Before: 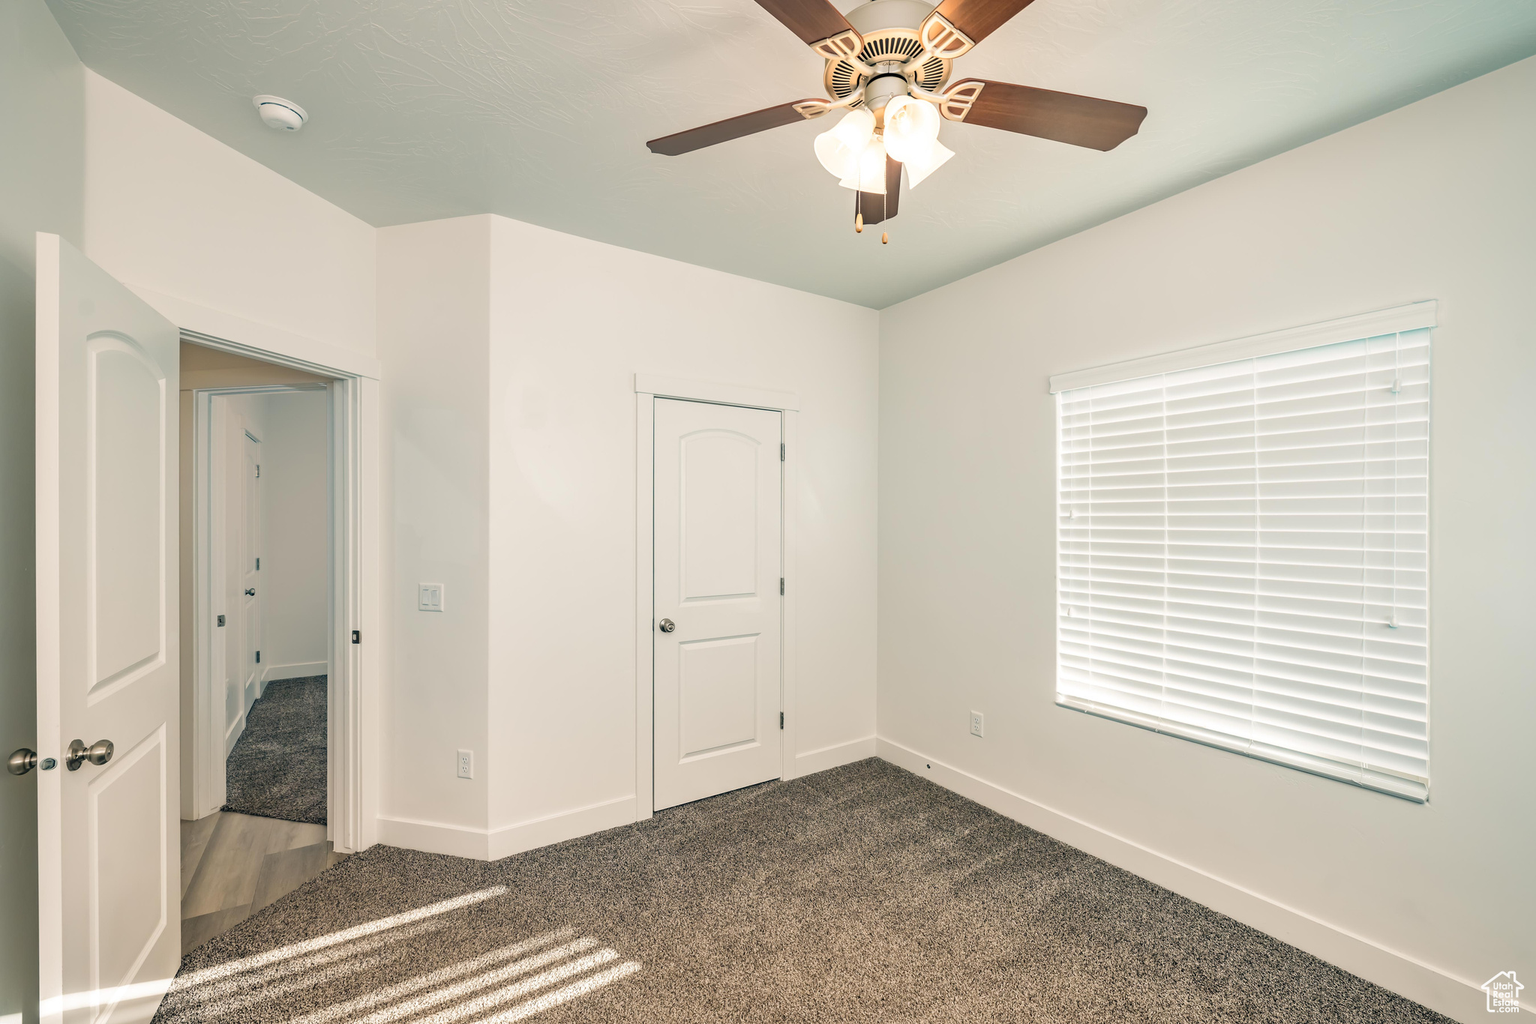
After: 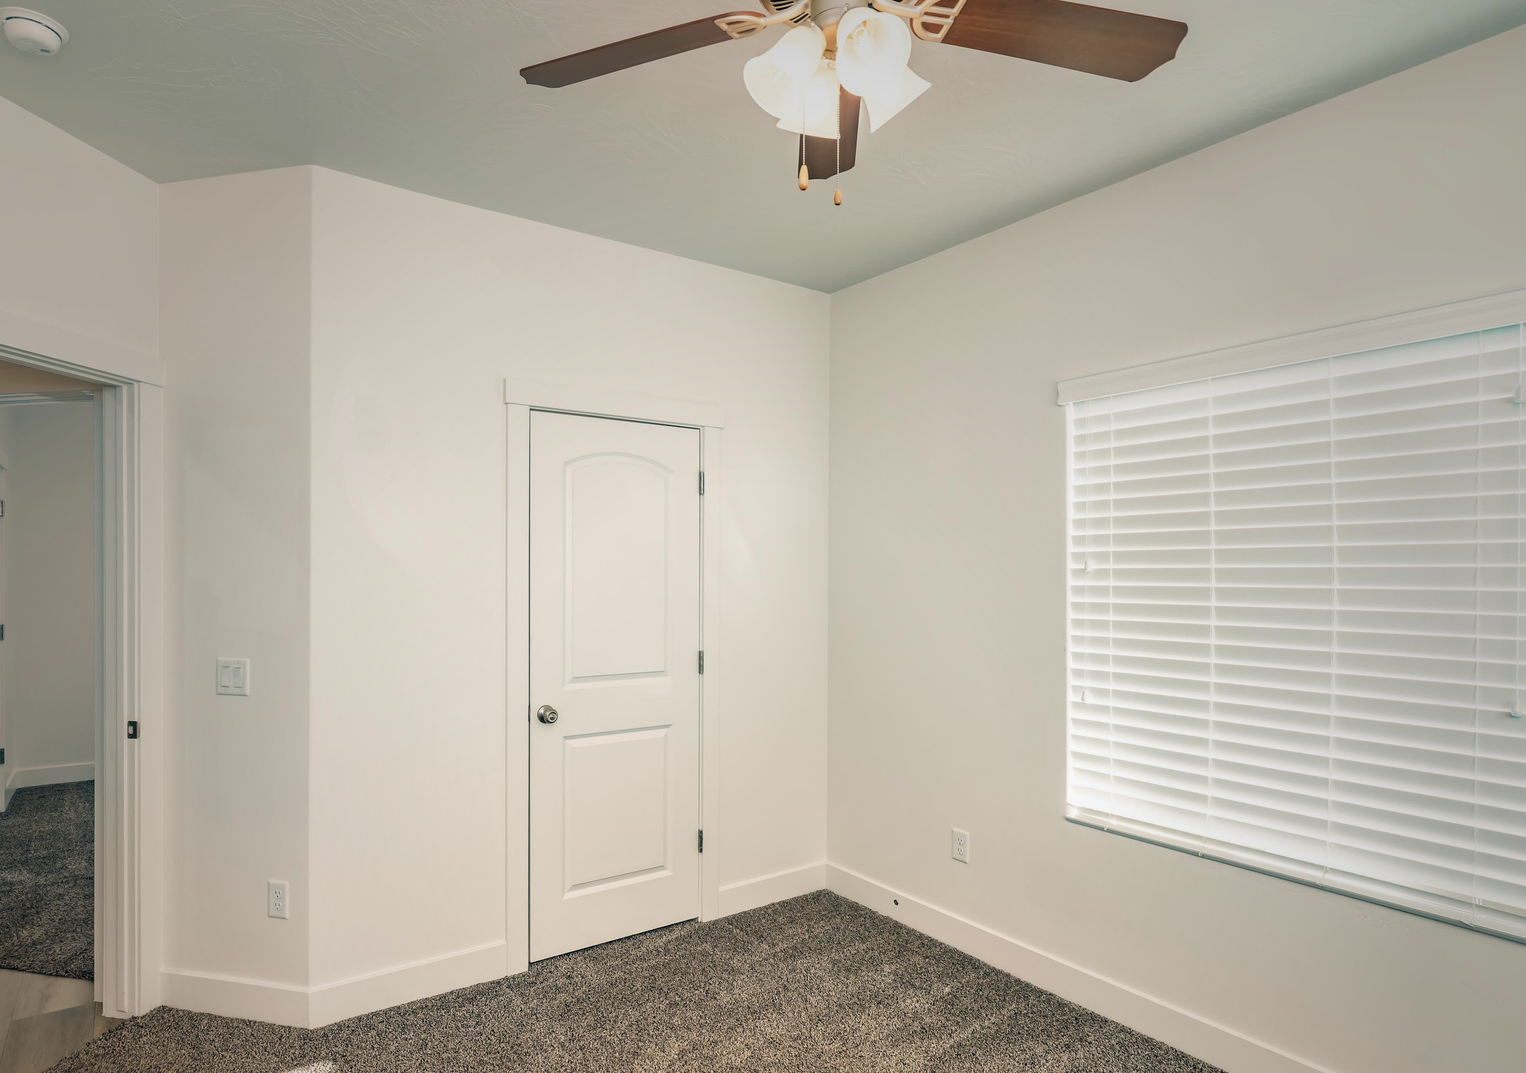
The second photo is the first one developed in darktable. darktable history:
crop: left 16.74%, top 8.798%, right 8.699%, bottom 12.643%
vignetting: fall-off start 34.51%, fall-off radius 64.28%, brightness -0.386, saturation 0.014, center (-0.027, 0.401), width/height ratio 0.955, unbound false
